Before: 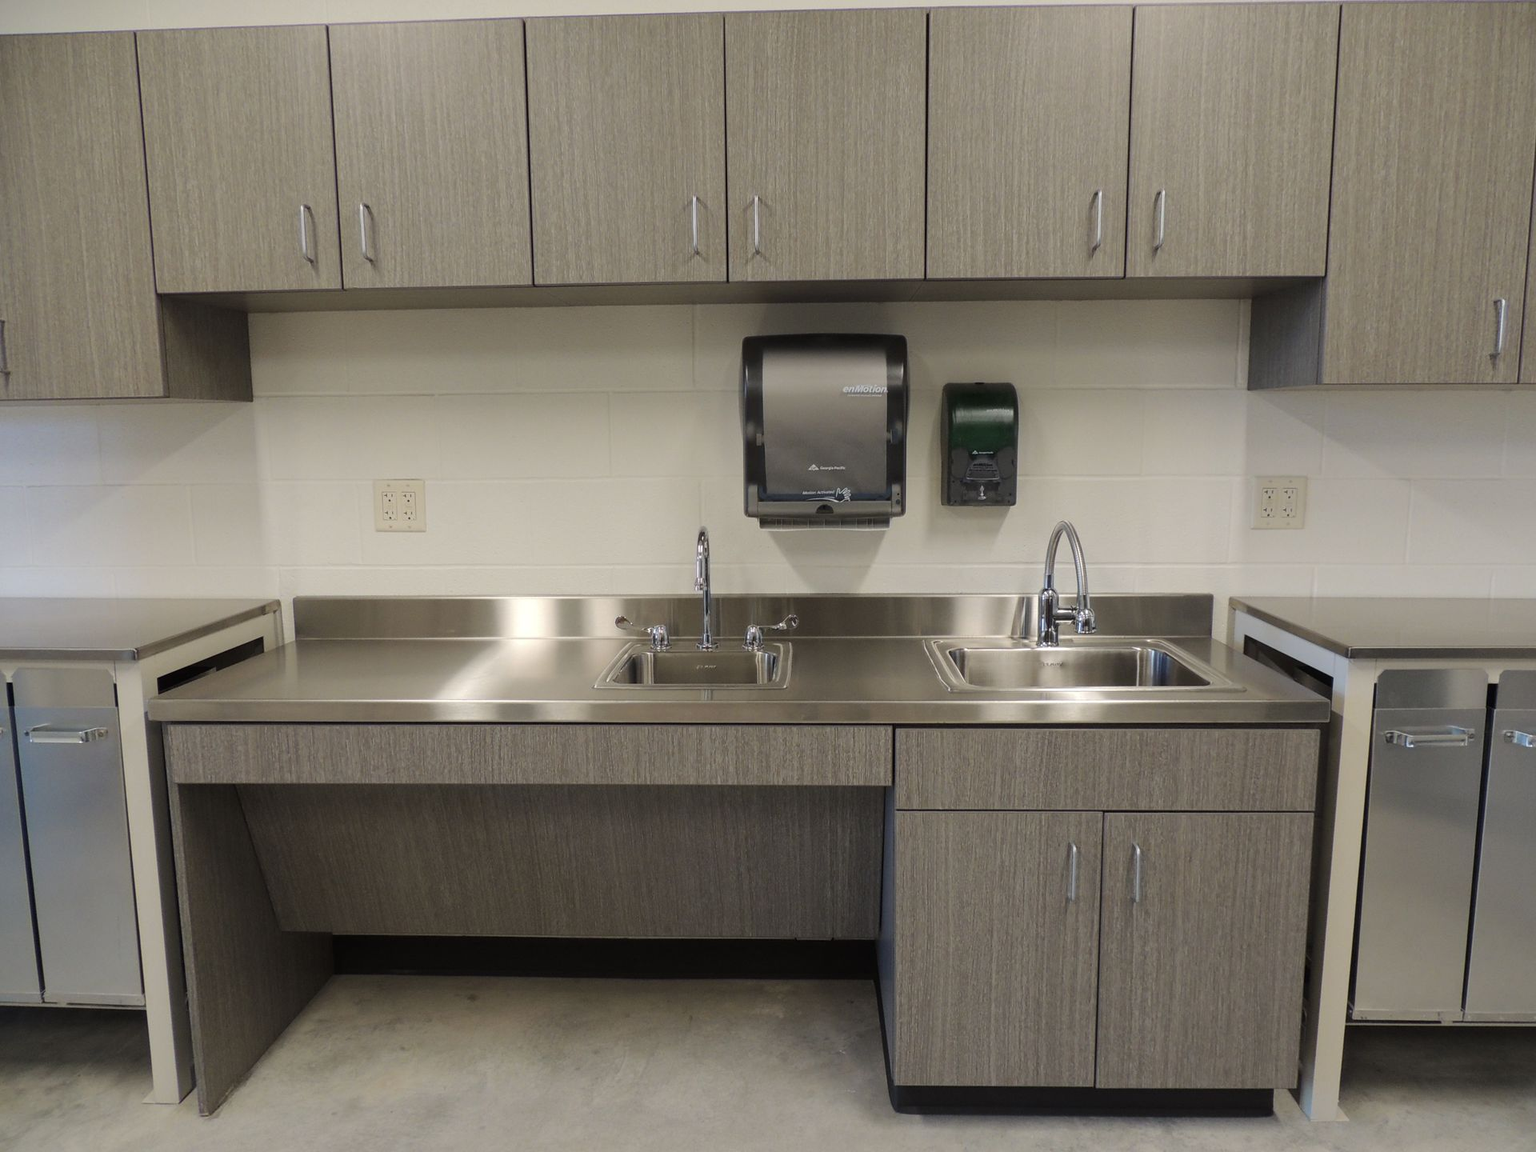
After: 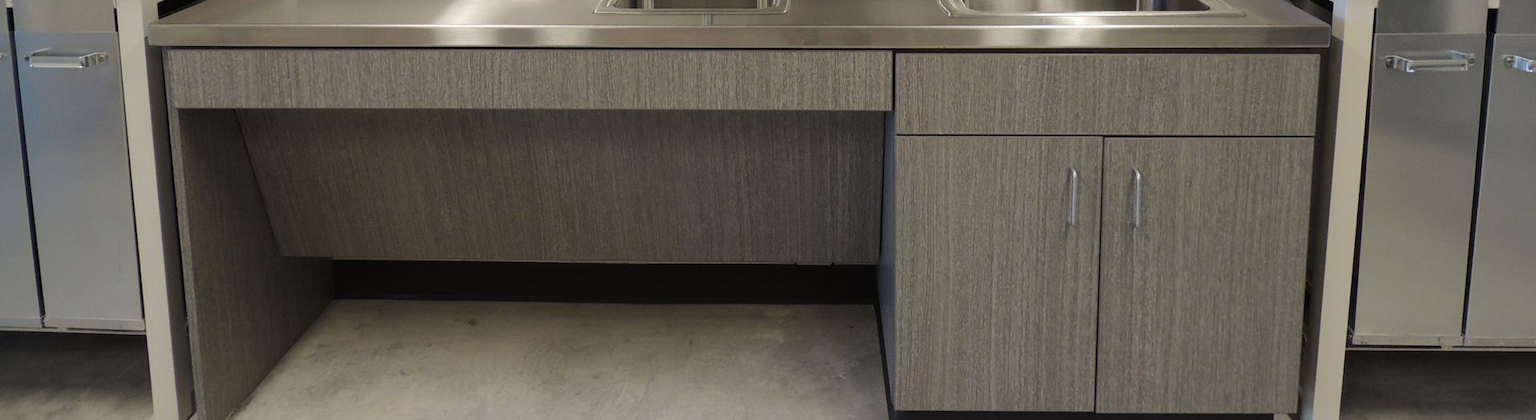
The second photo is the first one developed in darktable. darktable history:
crop and rotate: top 58.614%, bottom 4.865%
